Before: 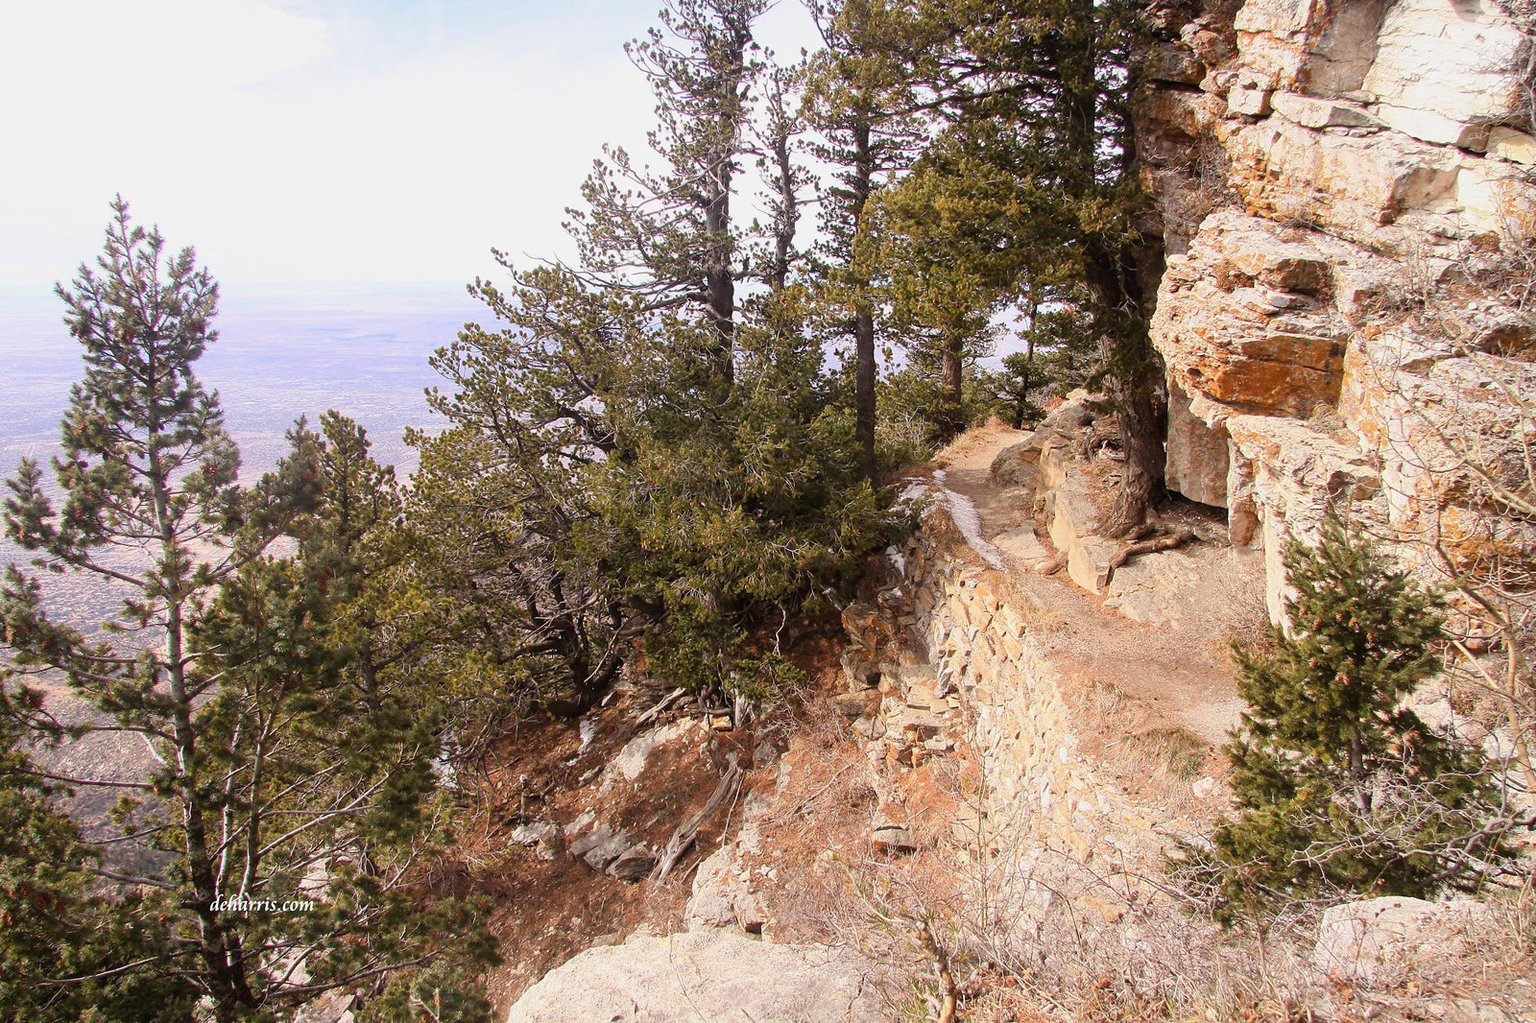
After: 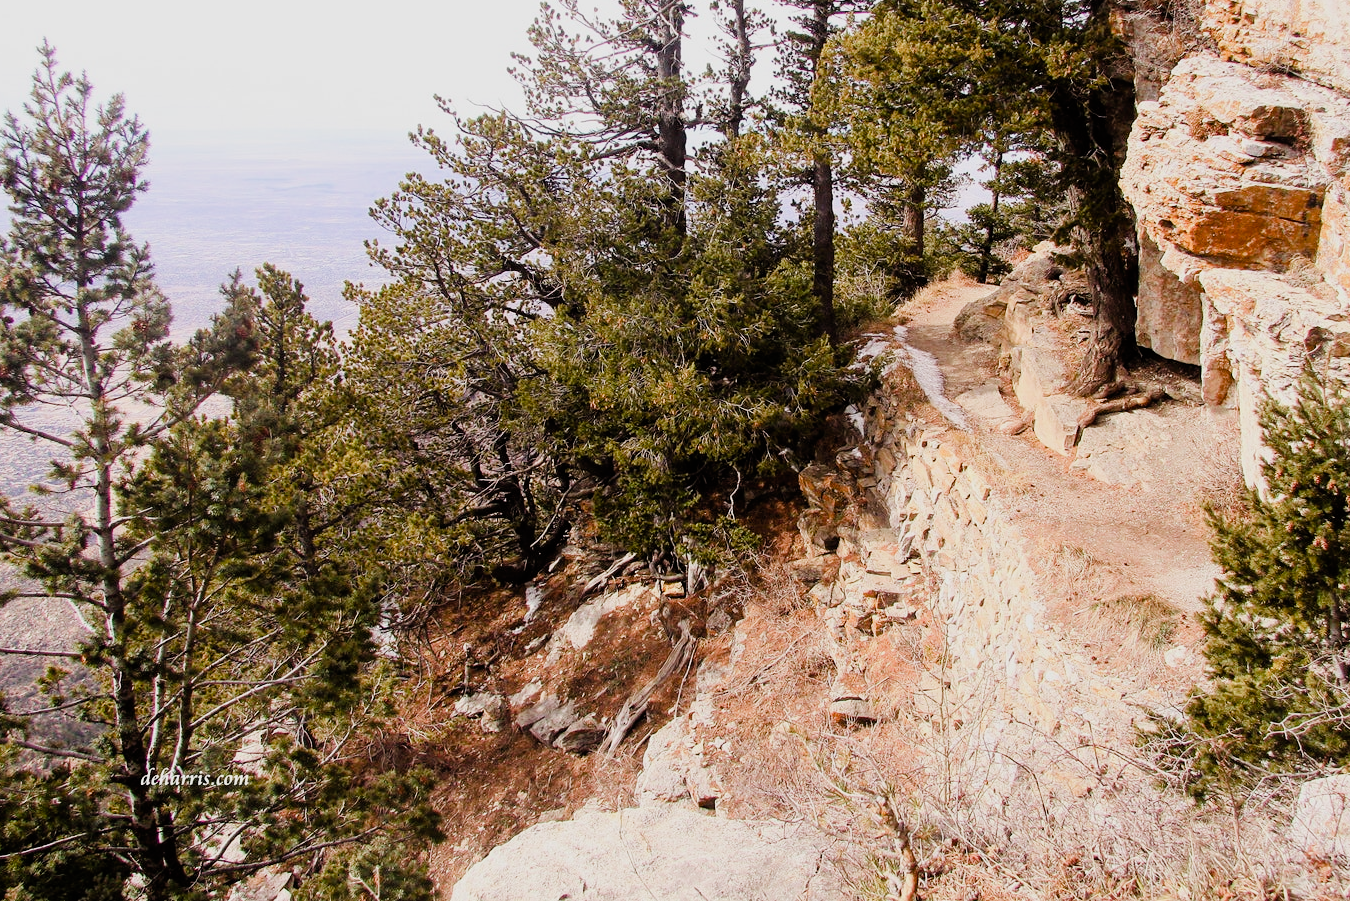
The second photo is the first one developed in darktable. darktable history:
filmic rgb: black relative exposure -5.06 EV, white relative exposure 3.97 EV, hardness 2.9, contrast 1.3, highlights saturation mix -31.07%
crop and rotate: left 4.923%, top 15.464%, right 10.662%
color balance rgb: global offset › luminance 0.771%, perceptual saturation grading › global saturation 25.185%, perceptual saturation grading › highlights -50.291%, perceptual saturation grading › shadows 30.996%, global vibrance 20.955%
exposure: black level correction 0.001, exposure 0.193 EV, compensate highlight preservation false
